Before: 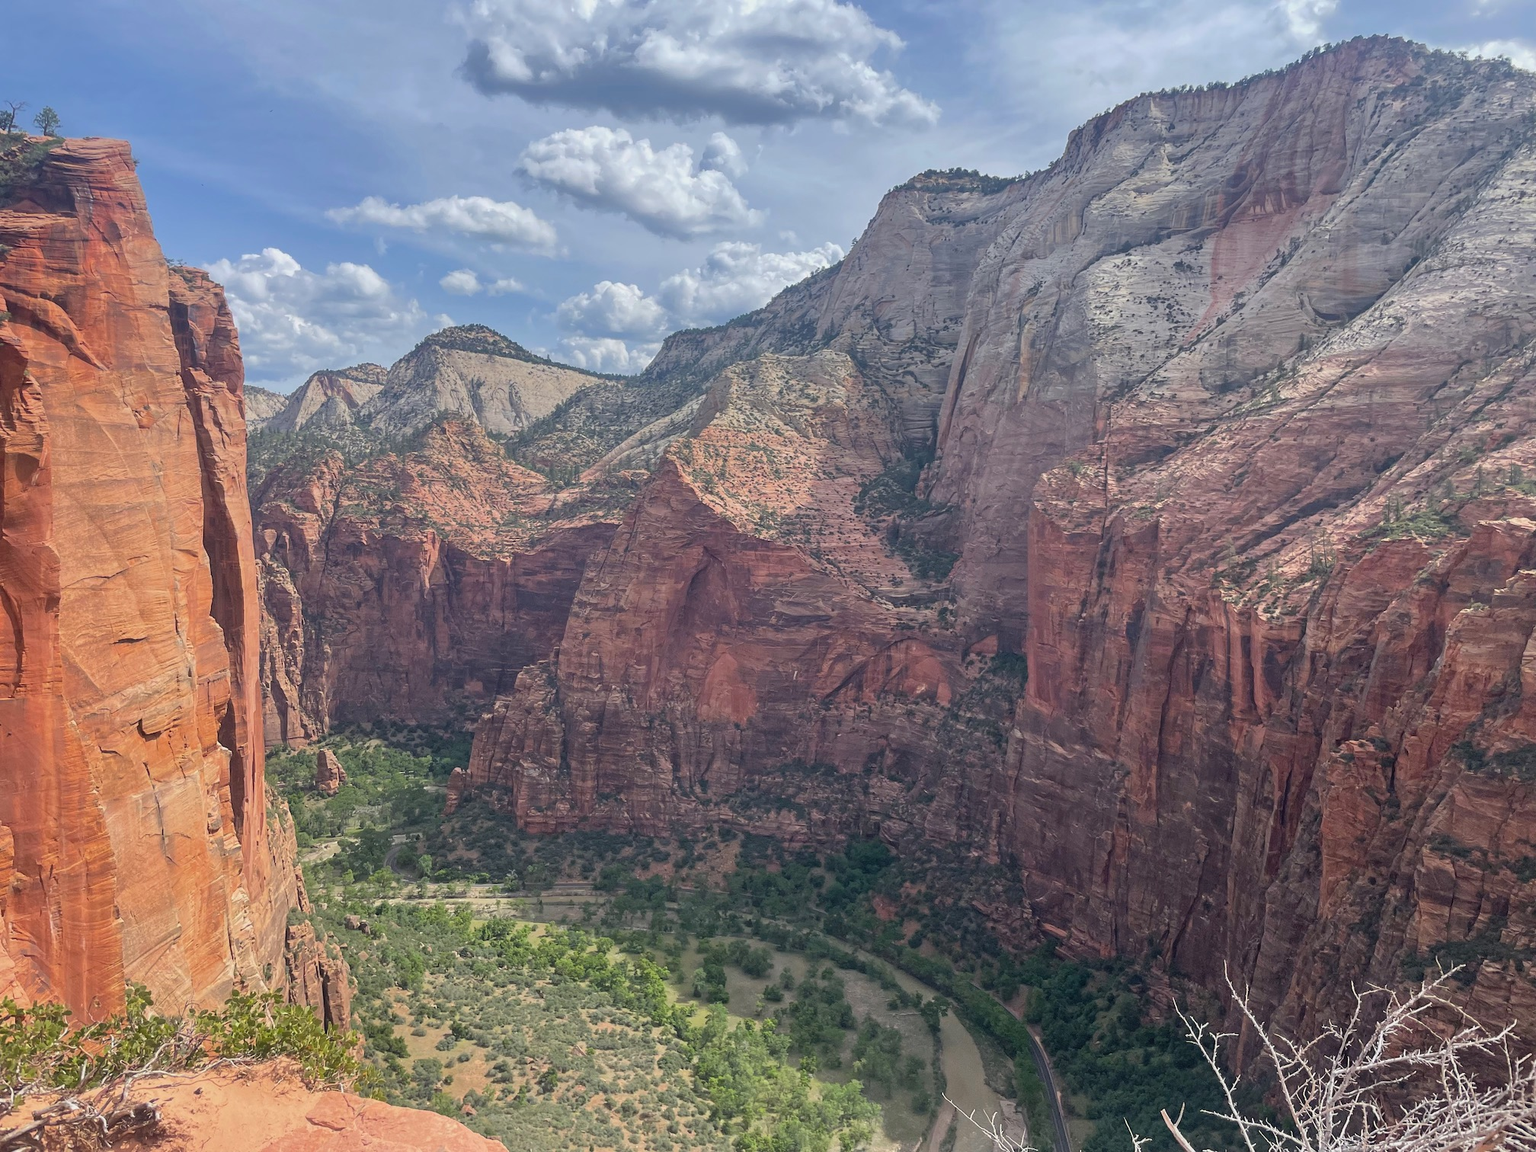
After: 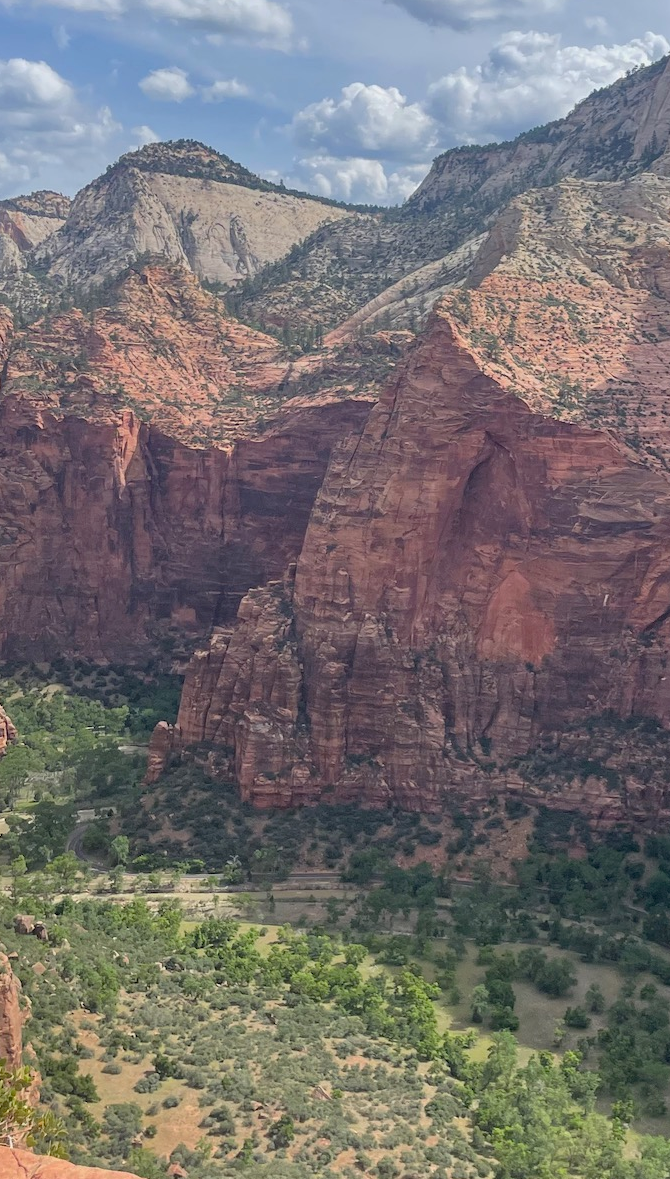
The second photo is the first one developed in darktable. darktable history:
crop and rotate: left 21.774%, top 18.981%, right 44.979%, bottom 2.985%
